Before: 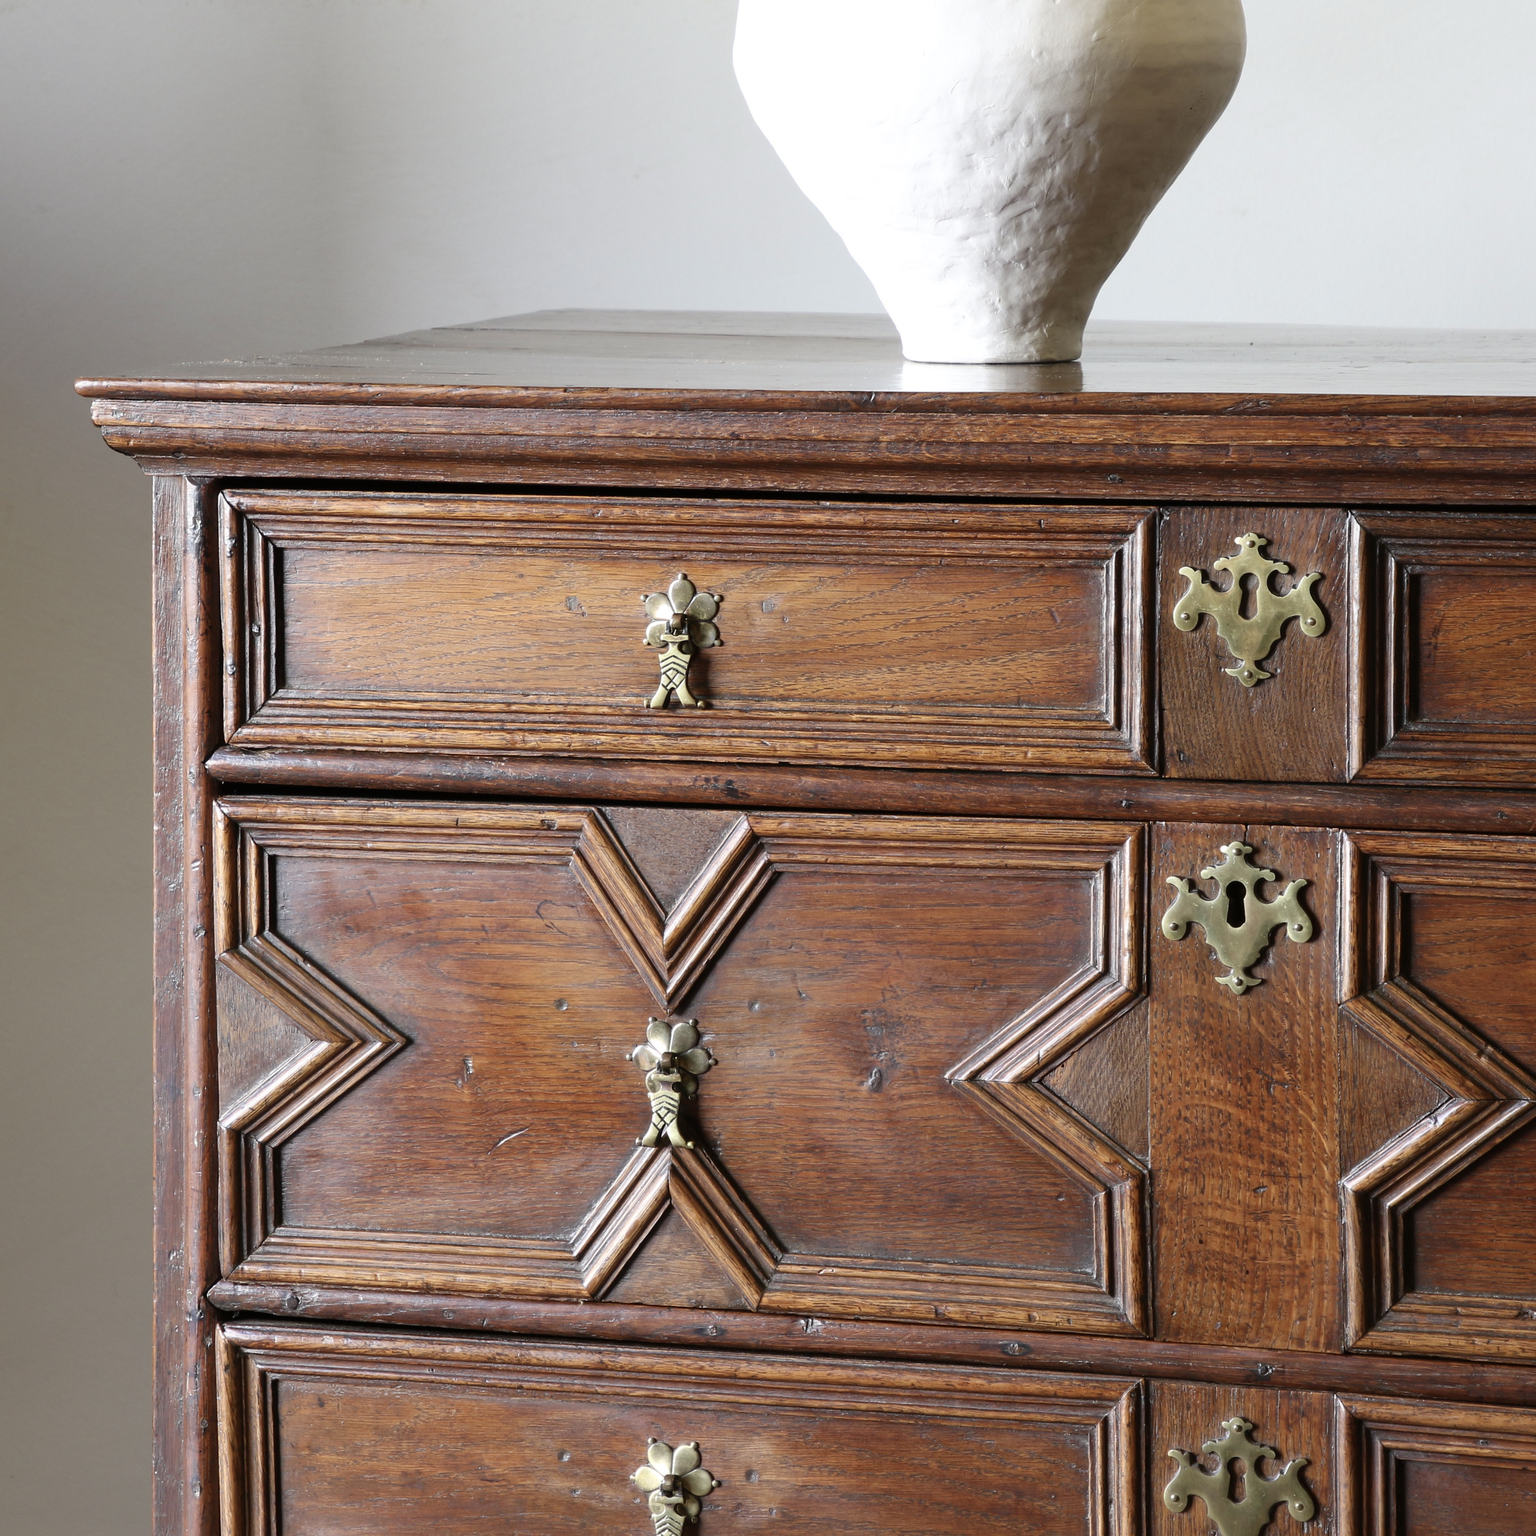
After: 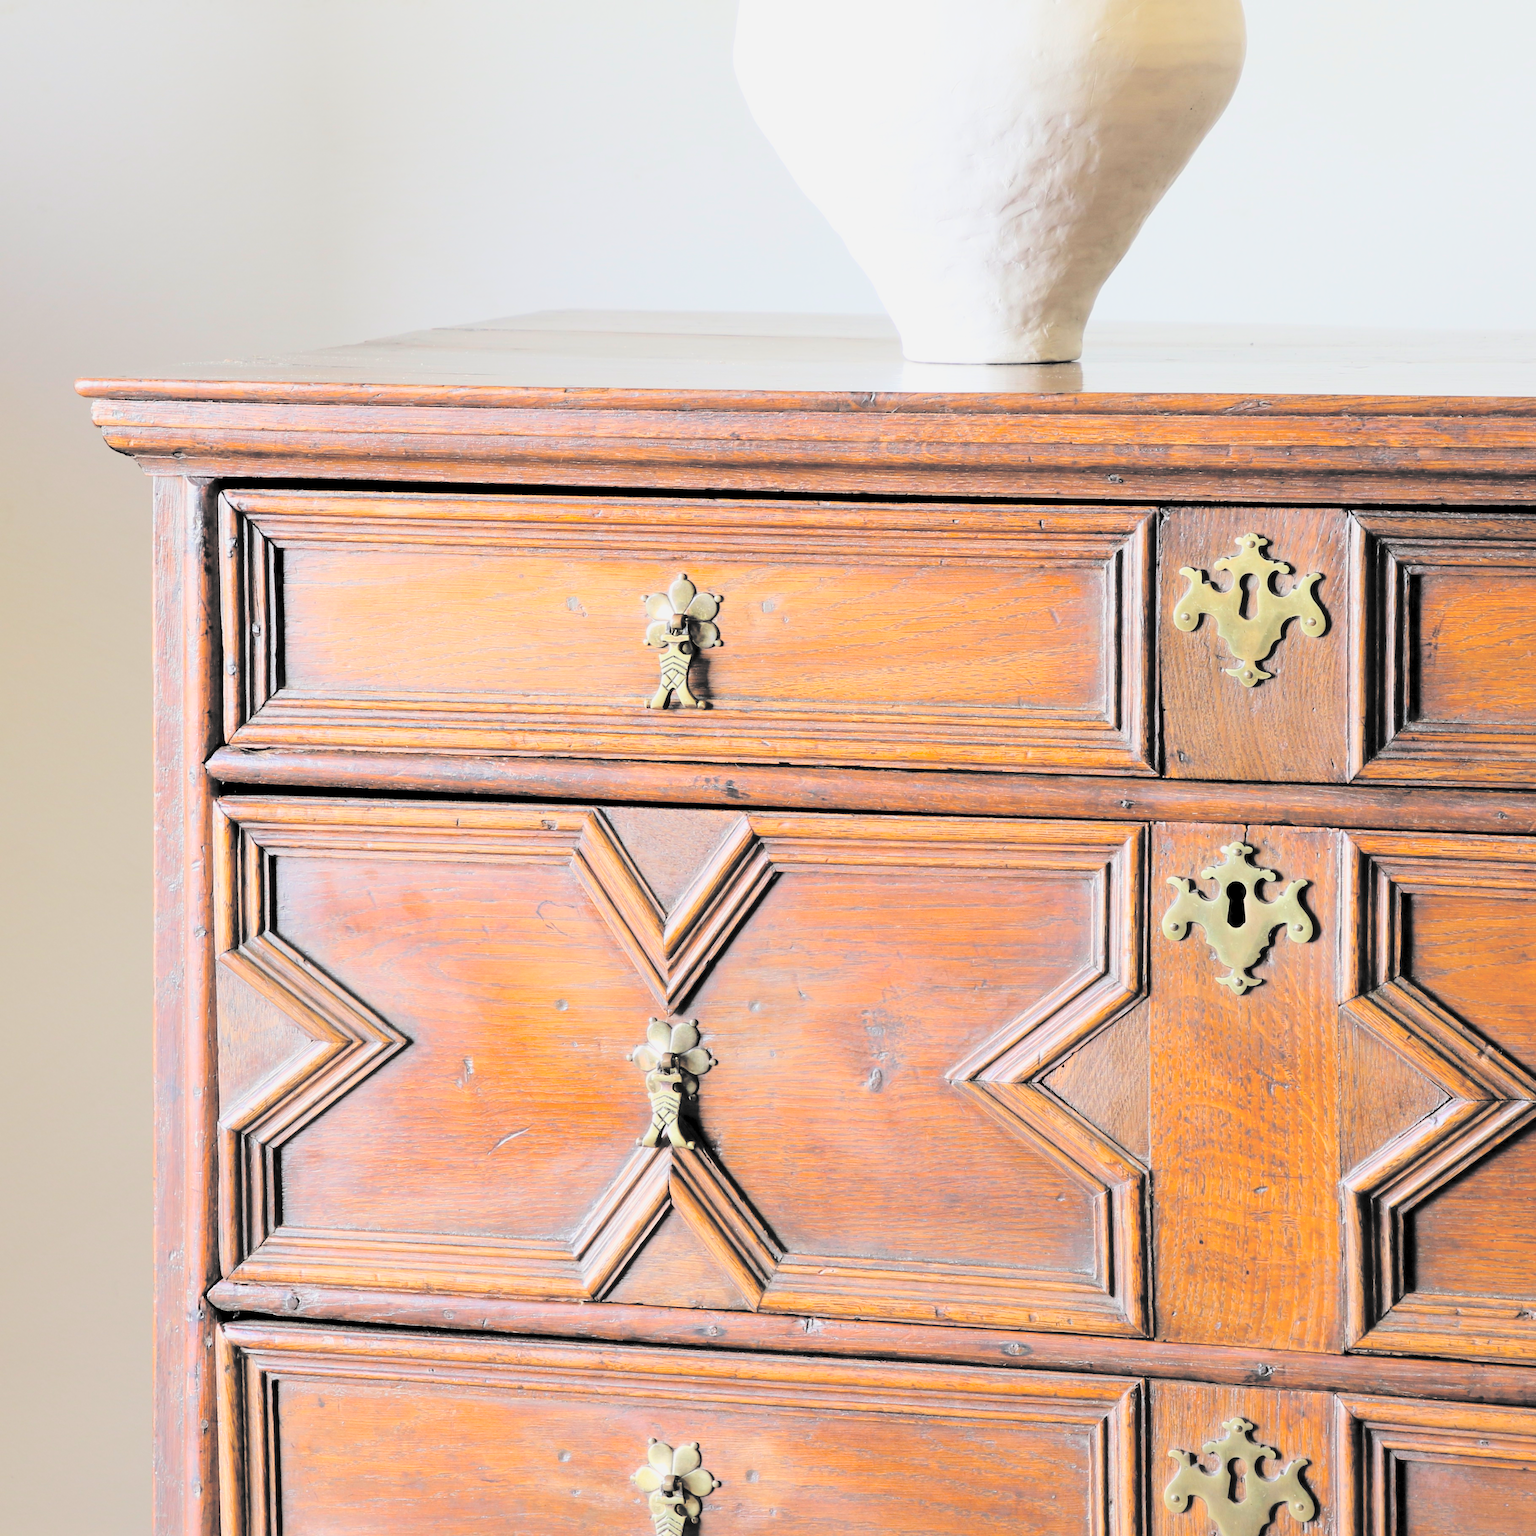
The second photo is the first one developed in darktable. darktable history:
filmic rgb: black relative exposure -7.6 EV, white relative exposure 4.64 EV, threshold 3 EV, target black luminance 0%, hardness 3.55, latitude 50.51%, contrast 1.033, highlights saturation mix 10%, shadows ↔ highlights balance -0.198%, color science v4 (2020), enable highlight reconstruction true
contrast brightness saturation: brightness 1
